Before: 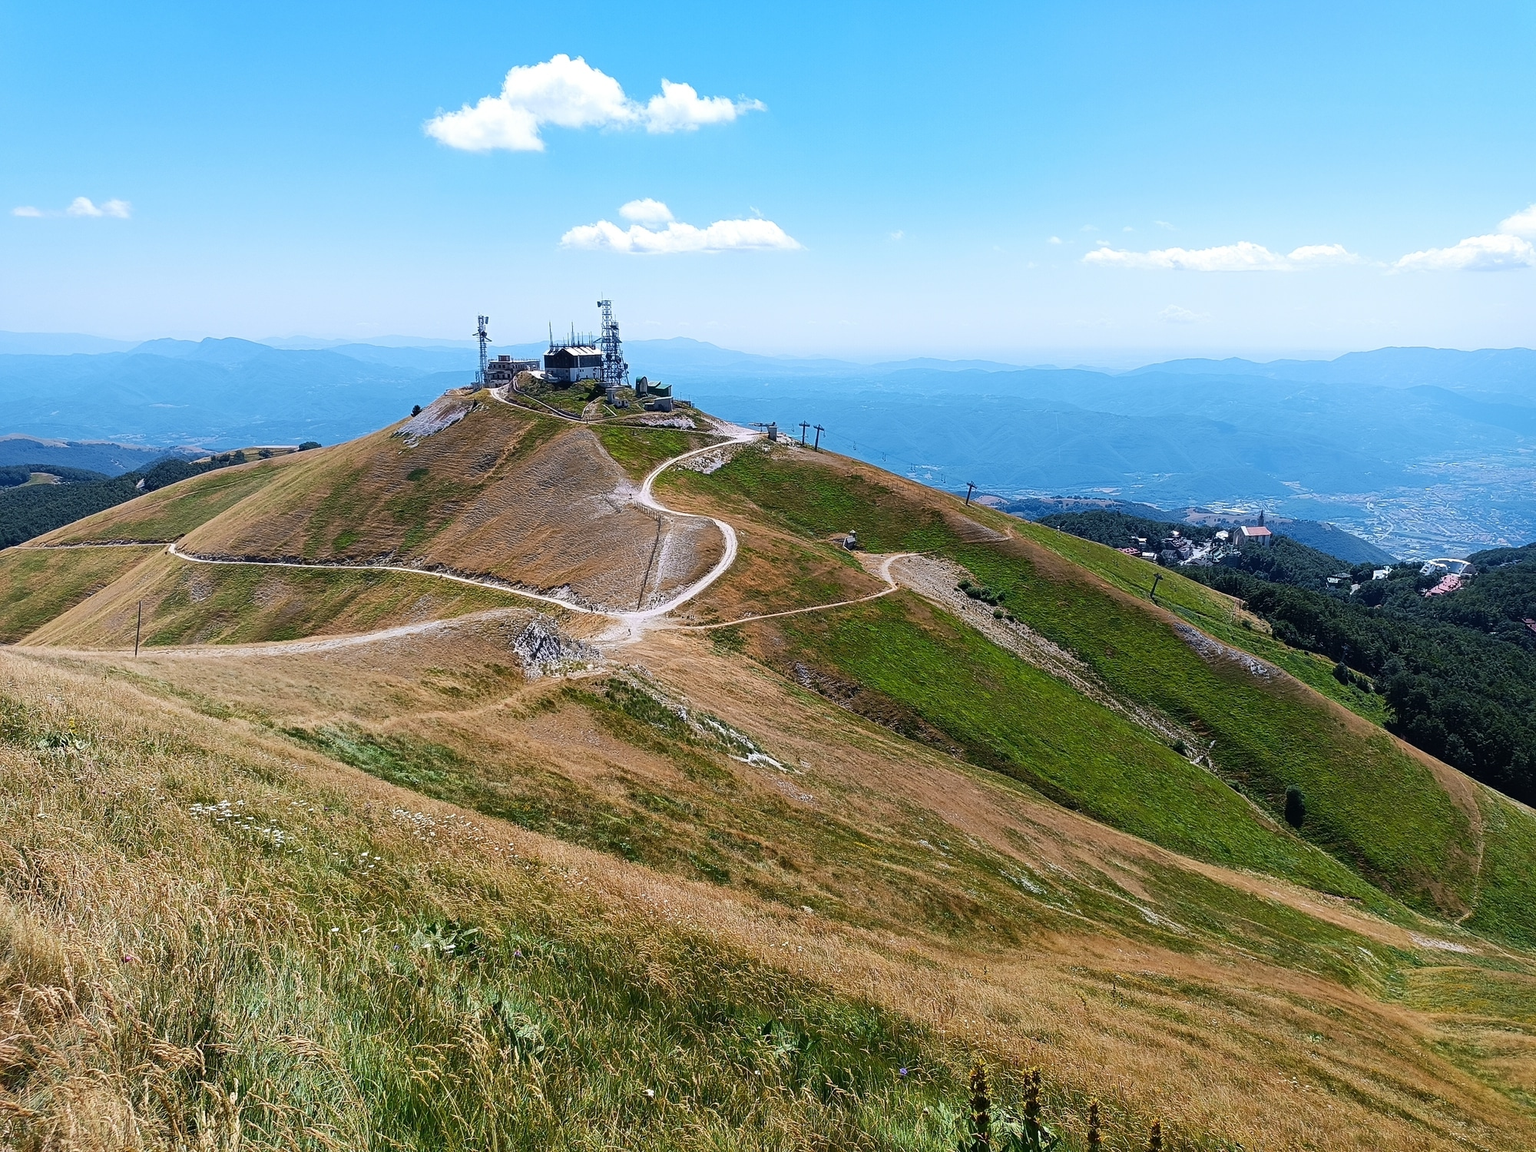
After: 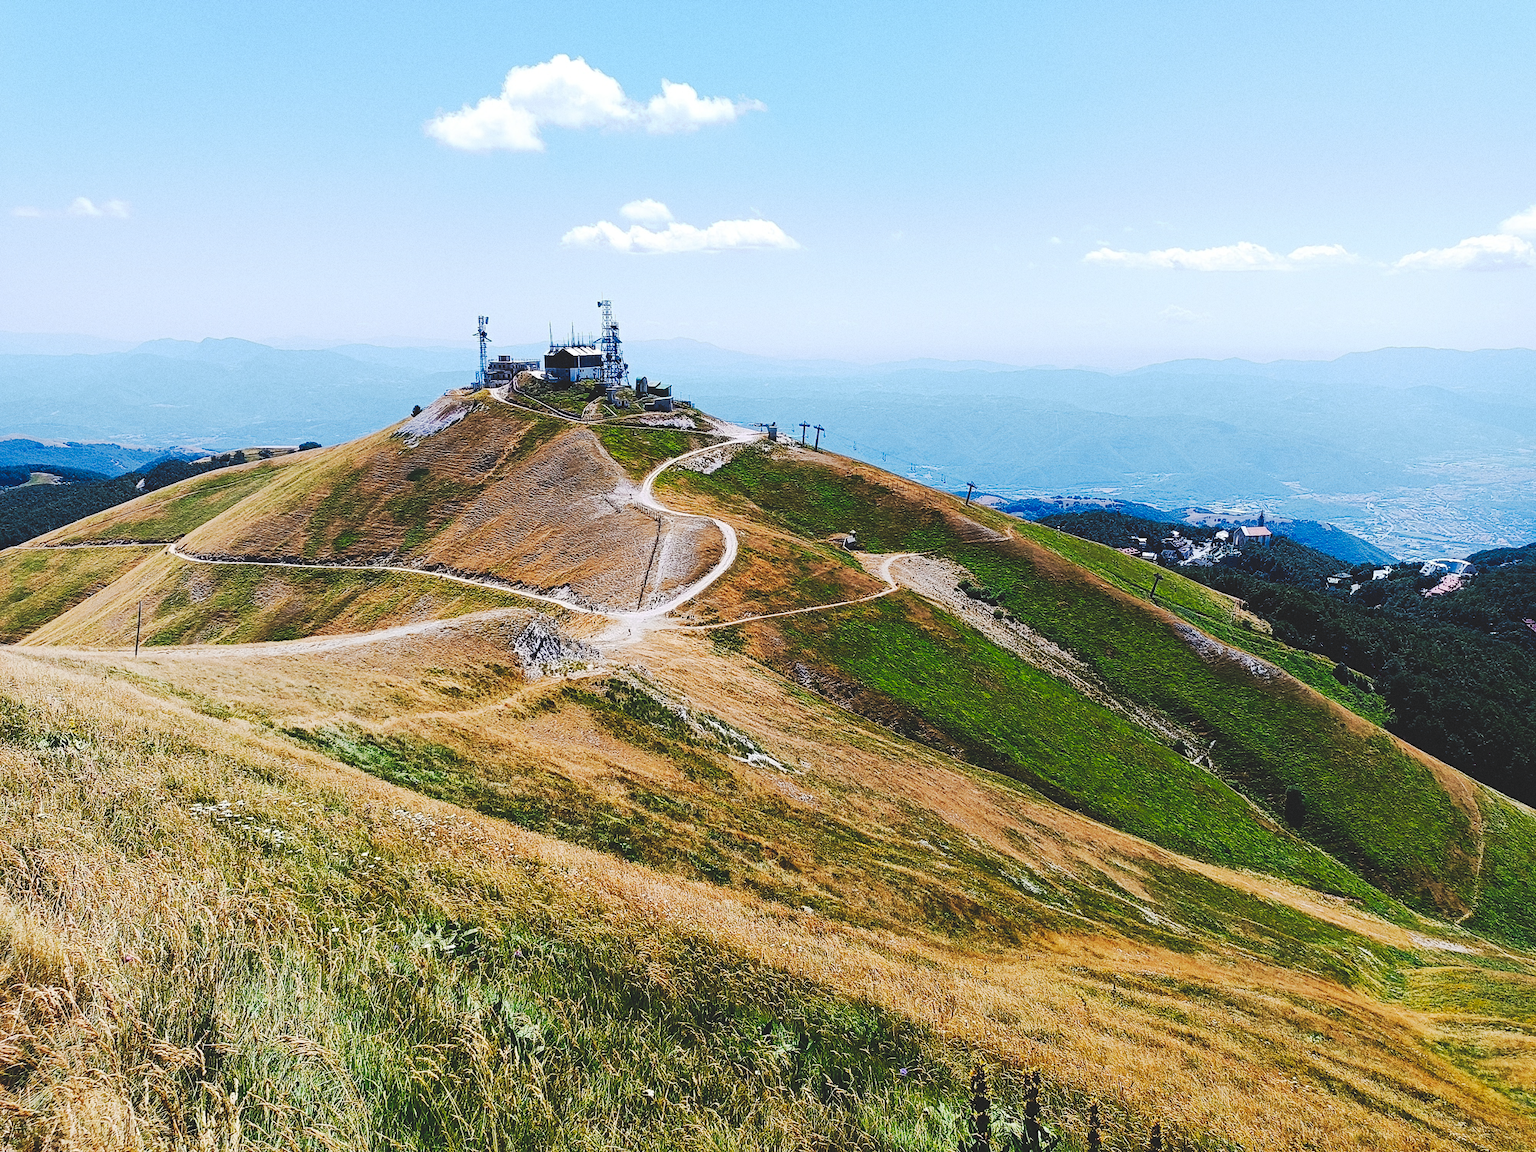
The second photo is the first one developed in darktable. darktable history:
tone curve: curves: ch0 [(0, 0) (0.003, 0.13) (0.011, 0.13) (0.025, 0.134) (0.044, 0.136) (0.069, 0.139) (0.1, 0.144) (0.136, 0.151) (0.177, 0.171) (0.224, 0.2) (0.277, 0.247) (0.335, 0.318) (0.399, 0.412) (0.468, 0.536) (0.543, 0.659) (0.623, 0.746) (0.709, 0.812) (0.801, 0.871) (0.898, 0.915) (1, 1)], preserve colors none
grain: coarseness 0.09 ISO
